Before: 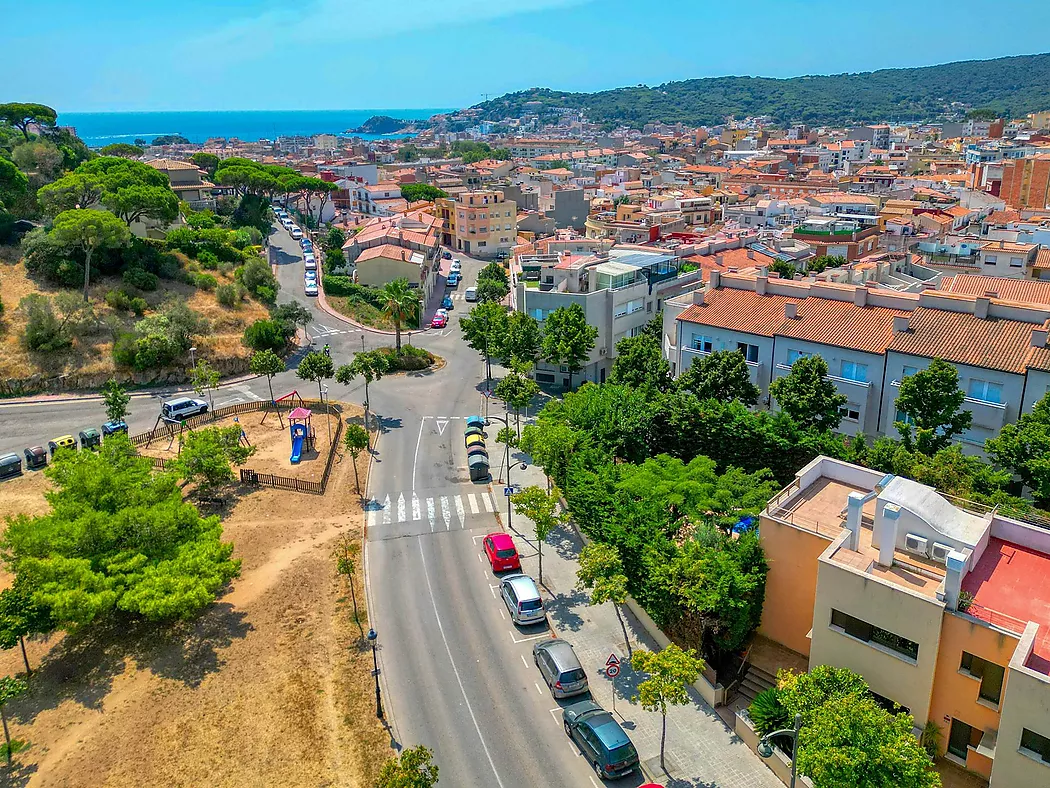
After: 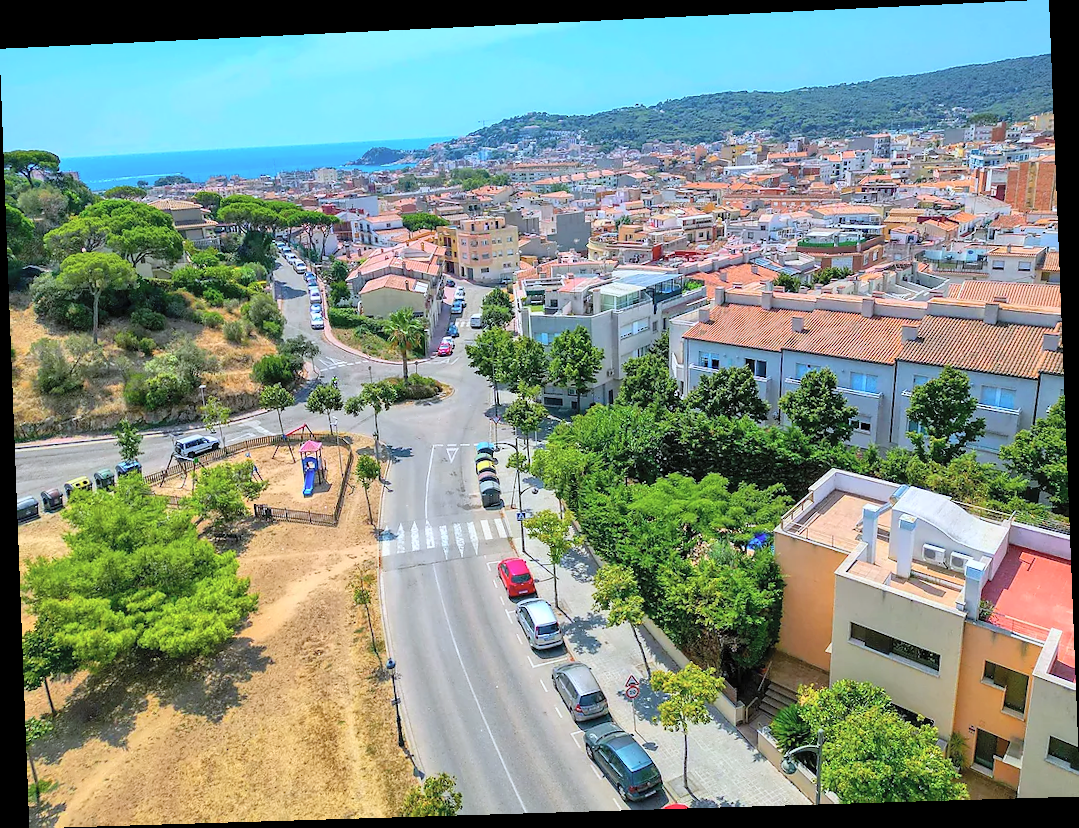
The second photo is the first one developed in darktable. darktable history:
contrast brightness saturation: contrast 0.14, brightness 0.21
rotate and perspective: rotation -2.22°, lens shift (horizontal) -0.022, automatic cropping off
white balance: red 0.954, blue 1.079
